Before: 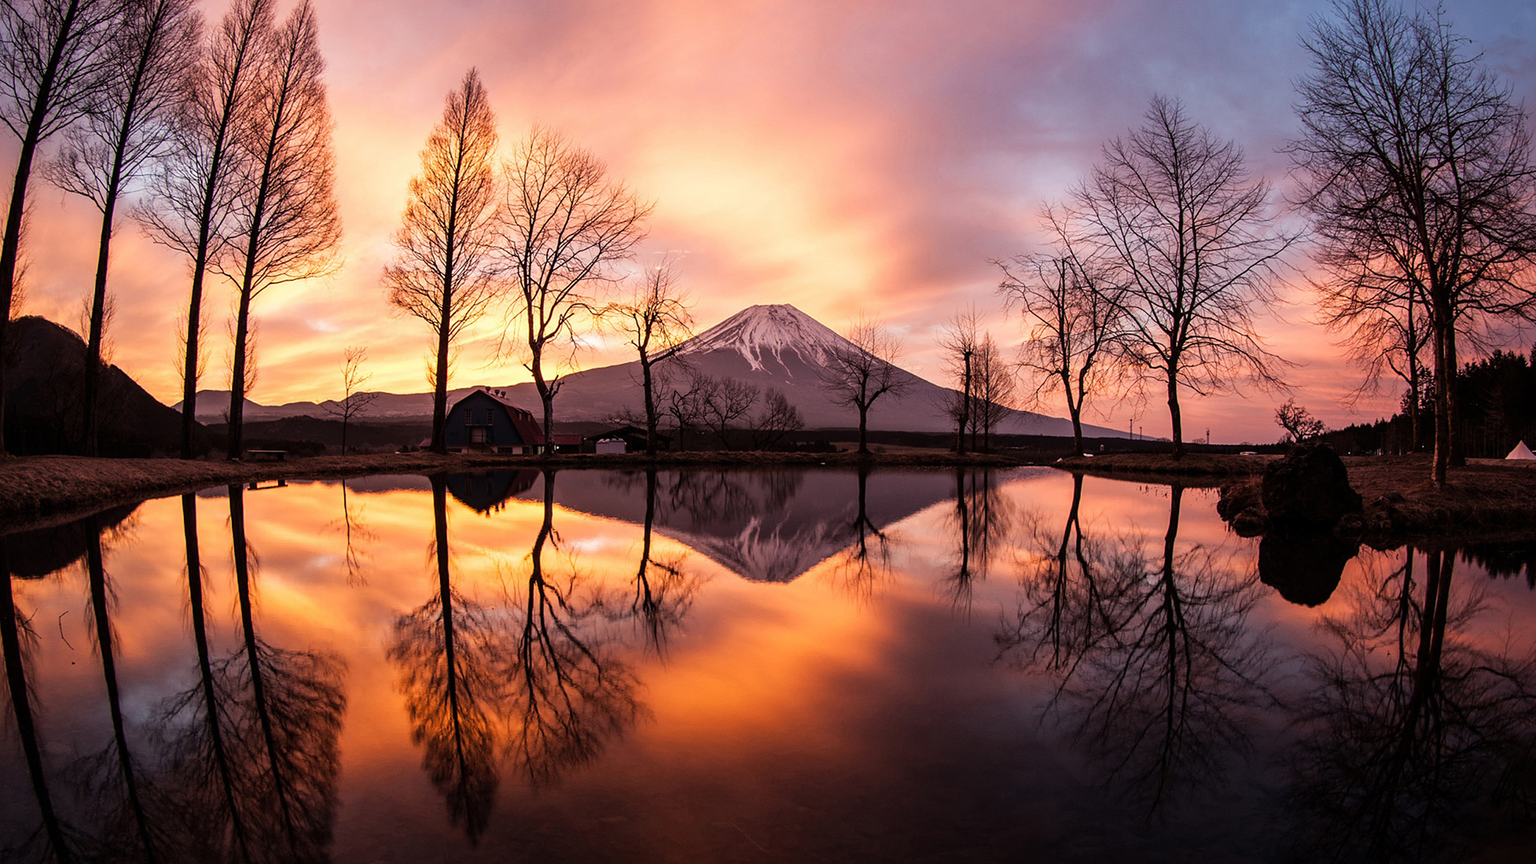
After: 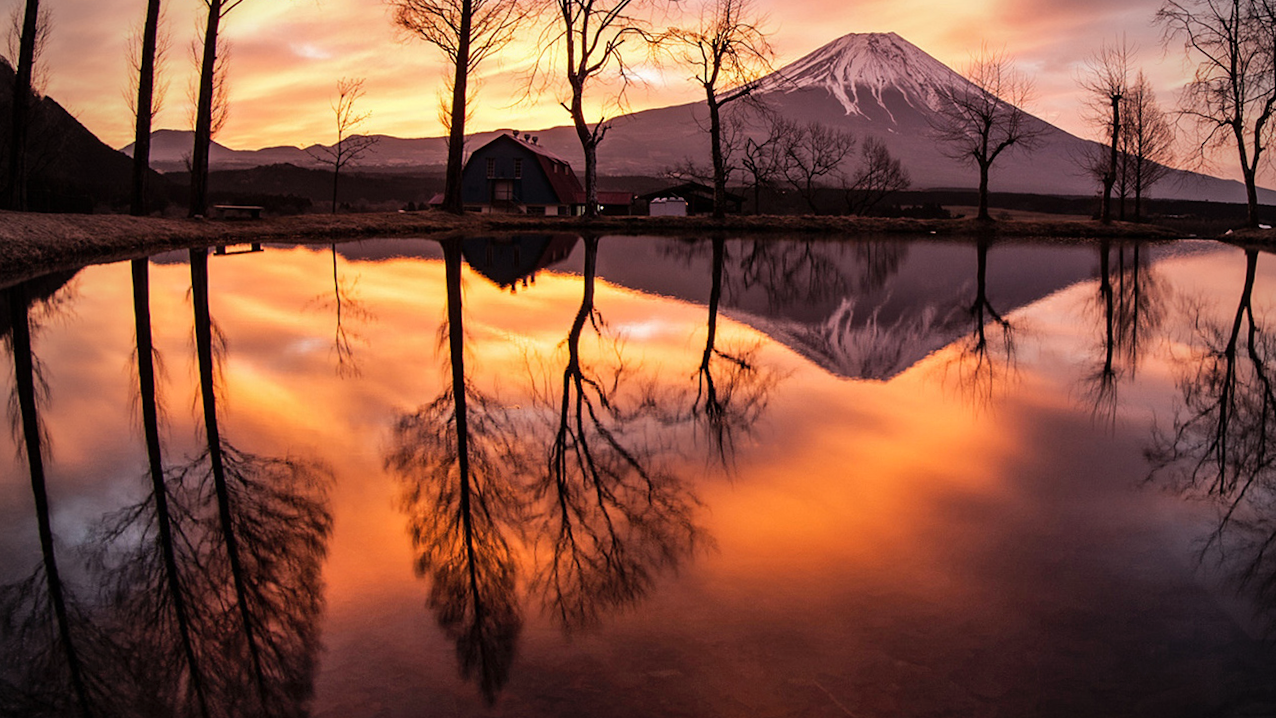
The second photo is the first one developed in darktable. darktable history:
vignetting: fall-off start 74.49%, fall-off radius 65.9%, brightness -0.628, saturation -0.68
crop and rotate: angle -0.82°, left 3.85%, top 31.828%, right 27.992%
shadows and highlights: white point adjustment 0.05, highlights color adjustment 55.9%, soften with gaussian
